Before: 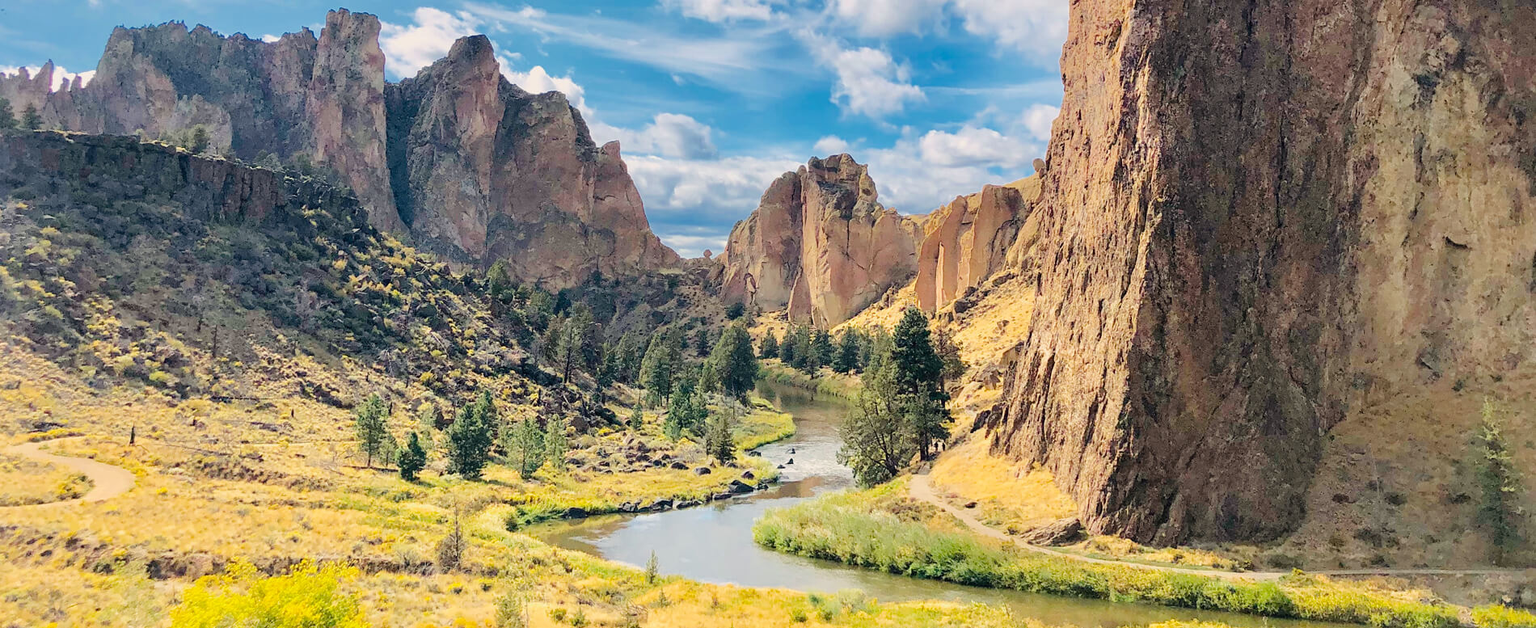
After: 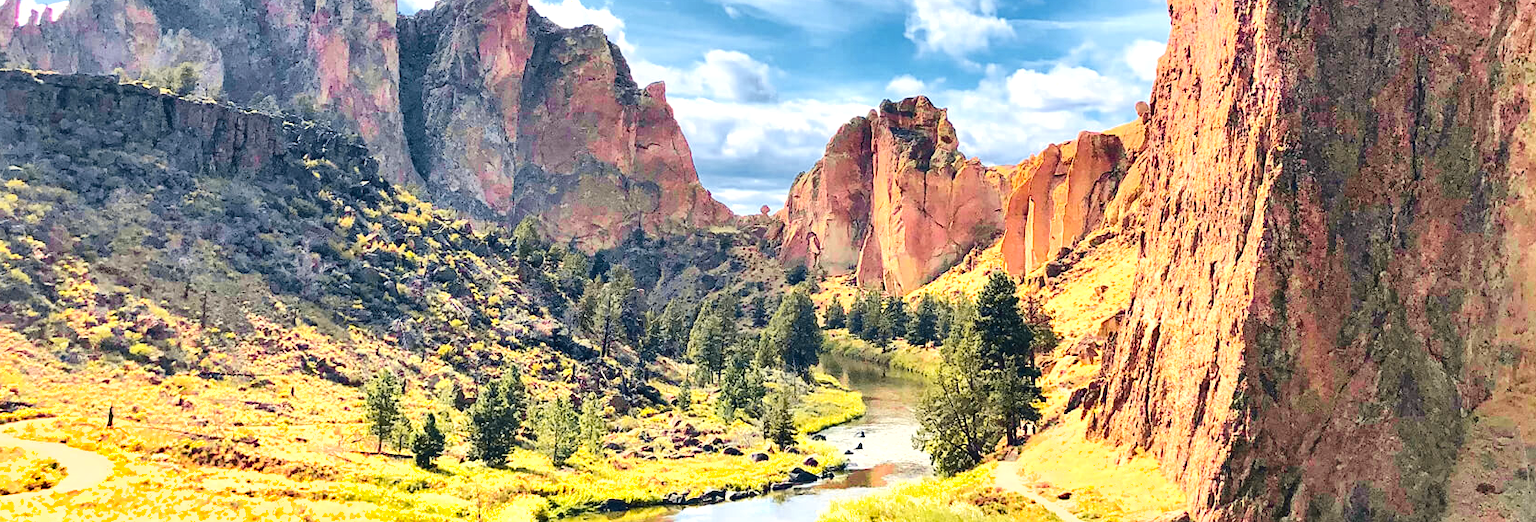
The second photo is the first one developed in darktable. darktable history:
shadows and highlights: low approximation 0.01, soften with gaussian
exposure: black level correction 0, exposure 0.696 EV, compensate exposure bias true, compensate highlight preservation false
tone curve: curves: ch0 [(0, 0.036) (0.119, 0.115) (0.466, 0.498) (0.715, 0.767) (0.817, 0.865) (1, 0.998)]; ch1 [(0, 0) (0.377, 0.416) (0.44, 0.461) (0.487, 0.49) (0.514, 0.517) (0.536, 0.577) (0.66, 0.724) (1, 1)]; ch2 [(0, 0) (0.38, 0.405) (0.463, 0.443) (0.492, 0.486) (0.526, 0.541) (0.578, 0.598) (0.653, 0.698) (1, 1)], color space Lab, independent channels, preserve colors none
crop and rotate: left 2.402%, top 11.089%, right 9.725%, bottom 15.694%
